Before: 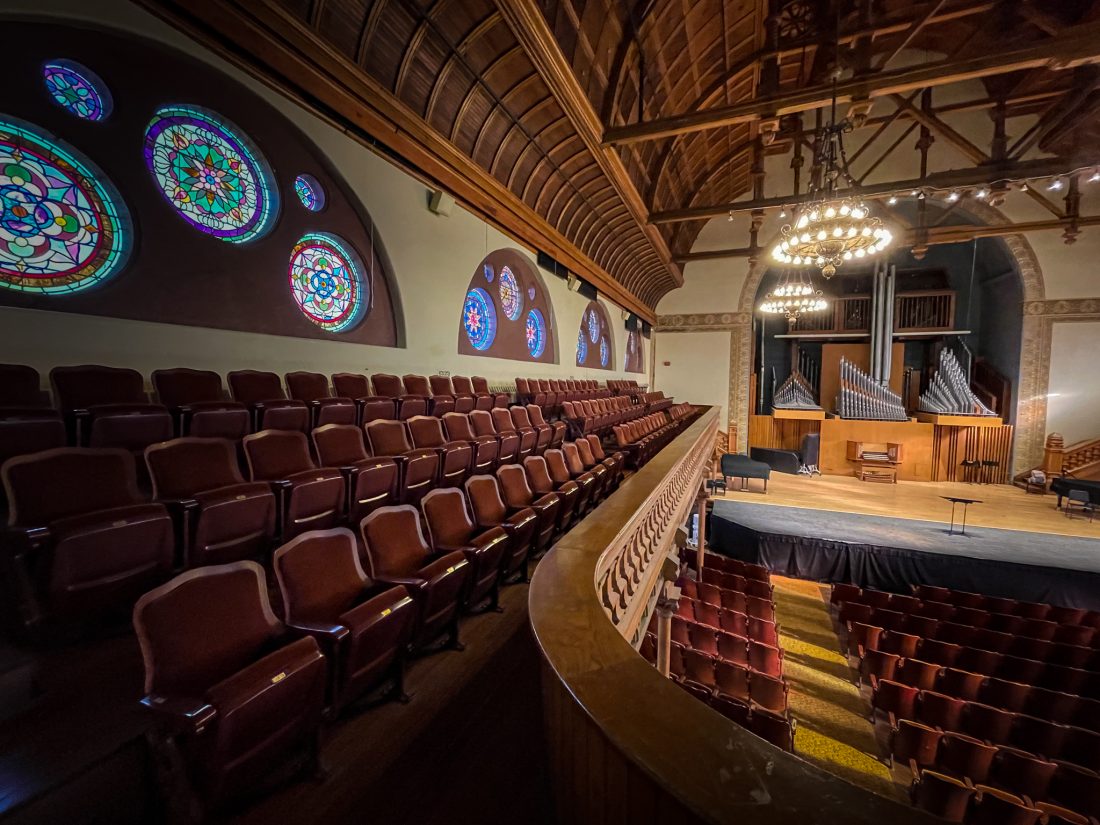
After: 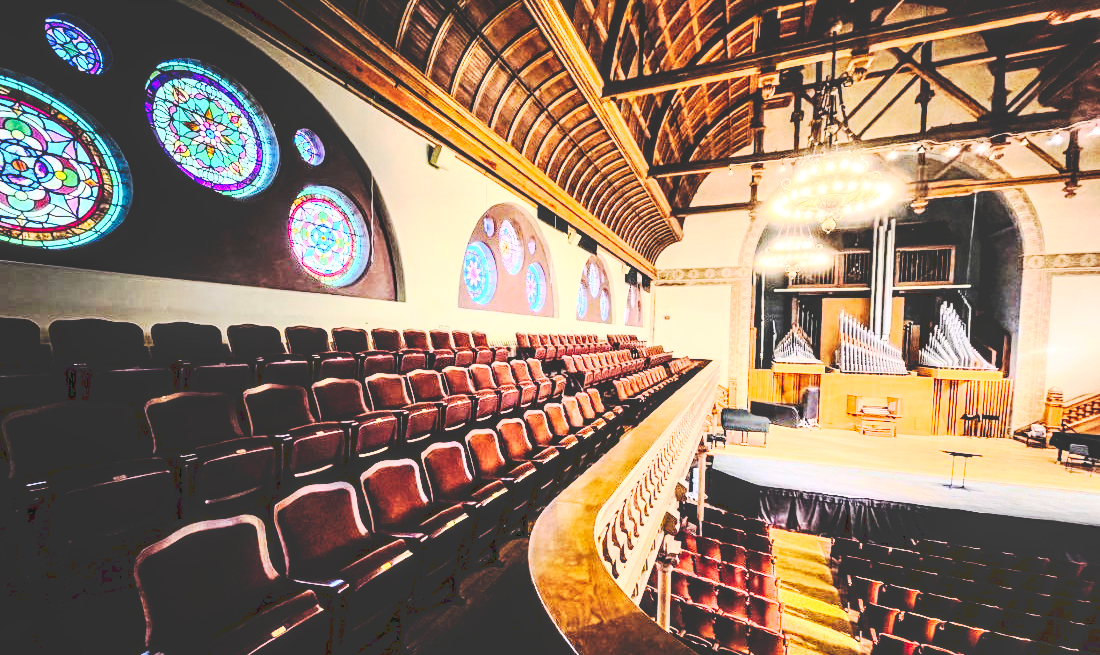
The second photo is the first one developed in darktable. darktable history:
local contrast: on, module defaults
exposure: black level correction 0, exposure 1.2 EV, compensate exposure bias true, compensate highlight preservation false
crop and rotate: top 5.667%, bottom 14.937%
tone curve: curves: ch0 [(0, 0) (0.003, 0.19) (0.011, 0.192) (0.025, 0.192) (0.044, 0.194) (0.069, 0.196) (0.1, 0.197) (0.136, 0.198) (0.177, 0.216) (0.224, 0.236) (0.277, 0.269) (0.335, 0.331) (0.399, 0.418) (0.468, 0.515) (0.543, 0.621) (0.623, 0.725) (0.709, 0.804) (0.801, 0.859) (0.898, 0.913) (1, 1)], preserve colors none
rgb curve: curves: ch0 [(0, 0) (0.21, 0.15) (0.24, 0.21) (0.5, 0.75) (0.75, 0.96) (0.89, 0.99) (1, 1)]; ch1 [(0, 0.02) (0.21, 0.13) (0.25, 0.2) (0.5, 0.67) (0.75, 0.9) (0.89, 0.97) (1, 1)]; ch2 [(0, 0.02) (0.21, 0.13) (0.25, 0.2) (0.5, 0.67) (0.75, 0.9) (0.89, 0.97) (1, 1)], compensate middle gray true
